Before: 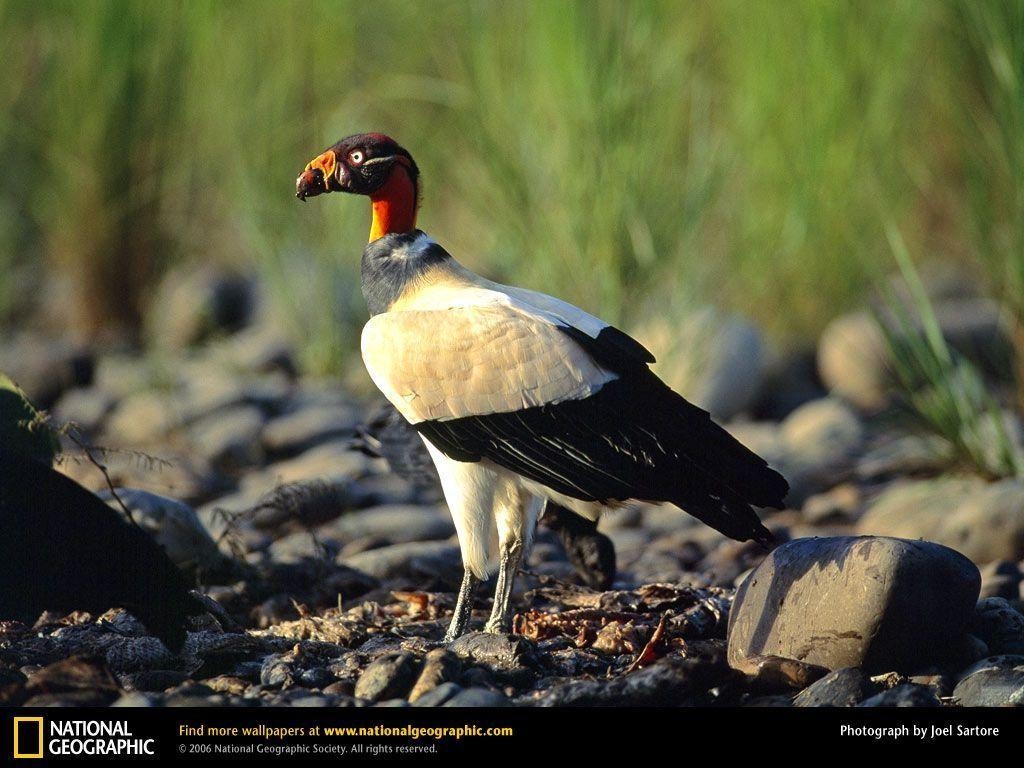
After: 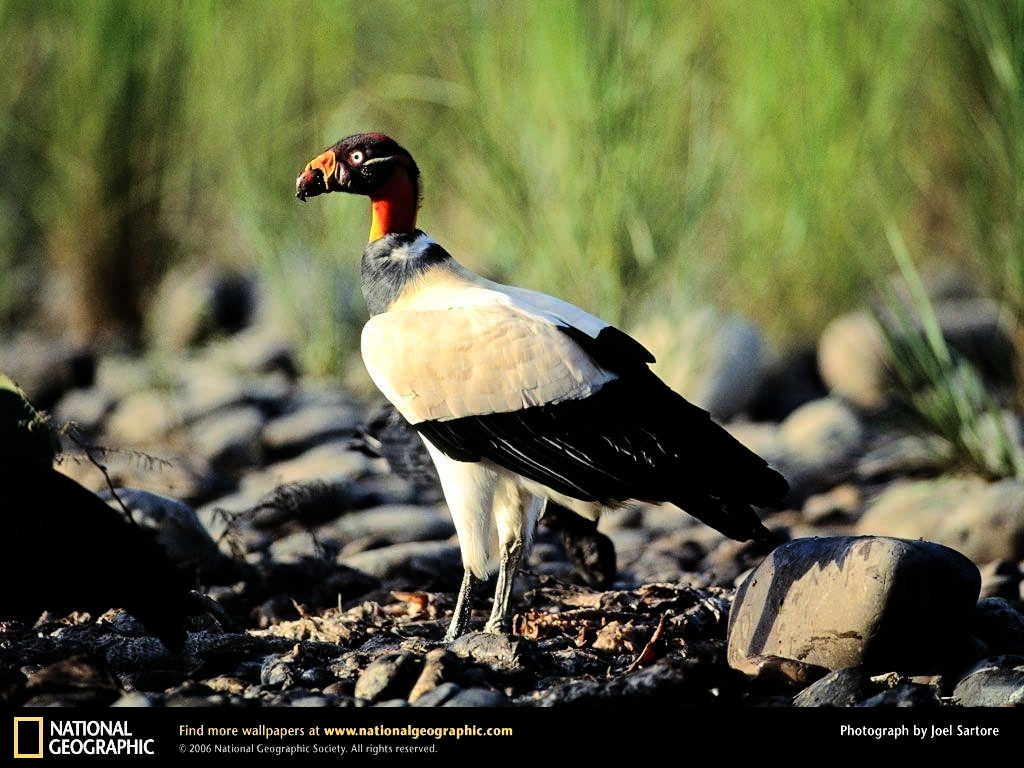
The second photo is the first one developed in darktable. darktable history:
filmic rgb: black relative exposure -7.65 EV, white relative exposure 4.56 EV, hardness 3.61
tone equalizer: -8 EV -0.75 EV, -7 EV -0.7 EV, -6 EV -0.6 EV, -5 EV -0.4 EV, -3 EV 0.4 EV, -2 EV 0.6 EV, -1 EV 0.7 EV, +0 EV 0.75 EV, edges refinement/feathering 500, mask exposure compensation -1.57 EV, preserve details no
levels: mode automatic, black 0.023%, white 99.97%, levels [0.062, 0.494, 0.925]
